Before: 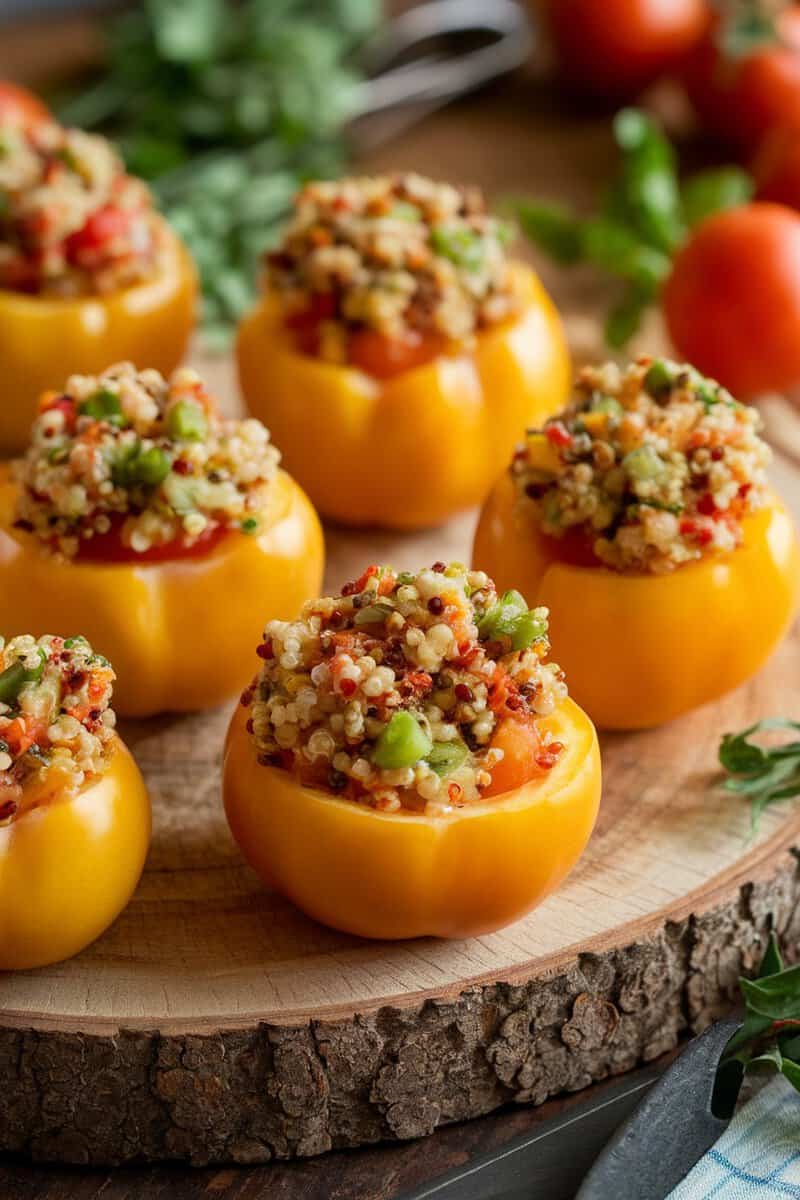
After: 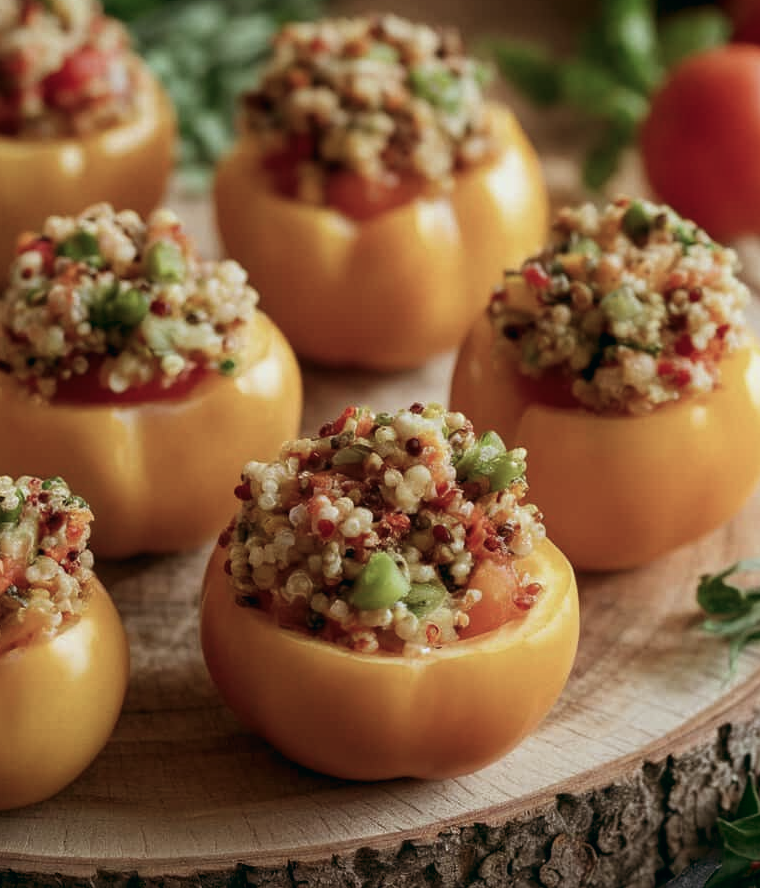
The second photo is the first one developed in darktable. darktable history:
color balance: lift [1, 0.994, 1.002, 1.006], gamma [0.957, 1.081, 1.016, 0.919], gain [0.97, 0.972, 1.01, 1.028], input saturation 91.06%, output saturation 79.8%
crop and rotate: left 2.991%, top 13.302%, right 1.981%, bottom 12.636%
white balance: red 0.983, blue 1.036
contrast brightness saturation: brightness -0.09
shadows and highlights: shadows -23.08, highlights 46.15, soften with gaussian
